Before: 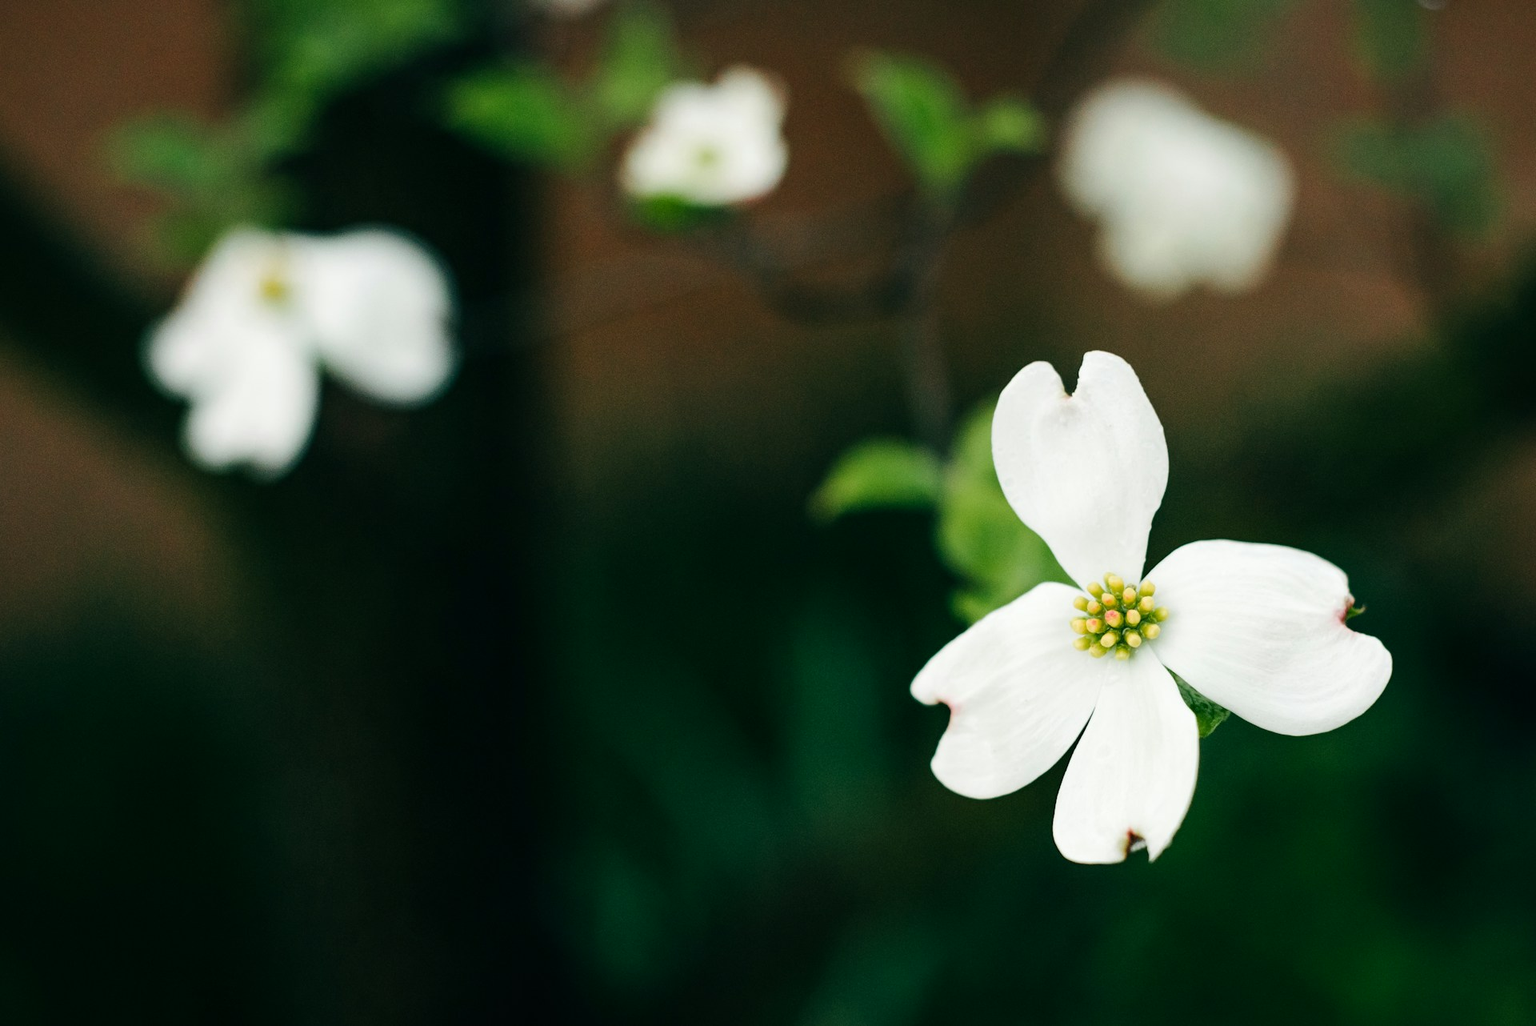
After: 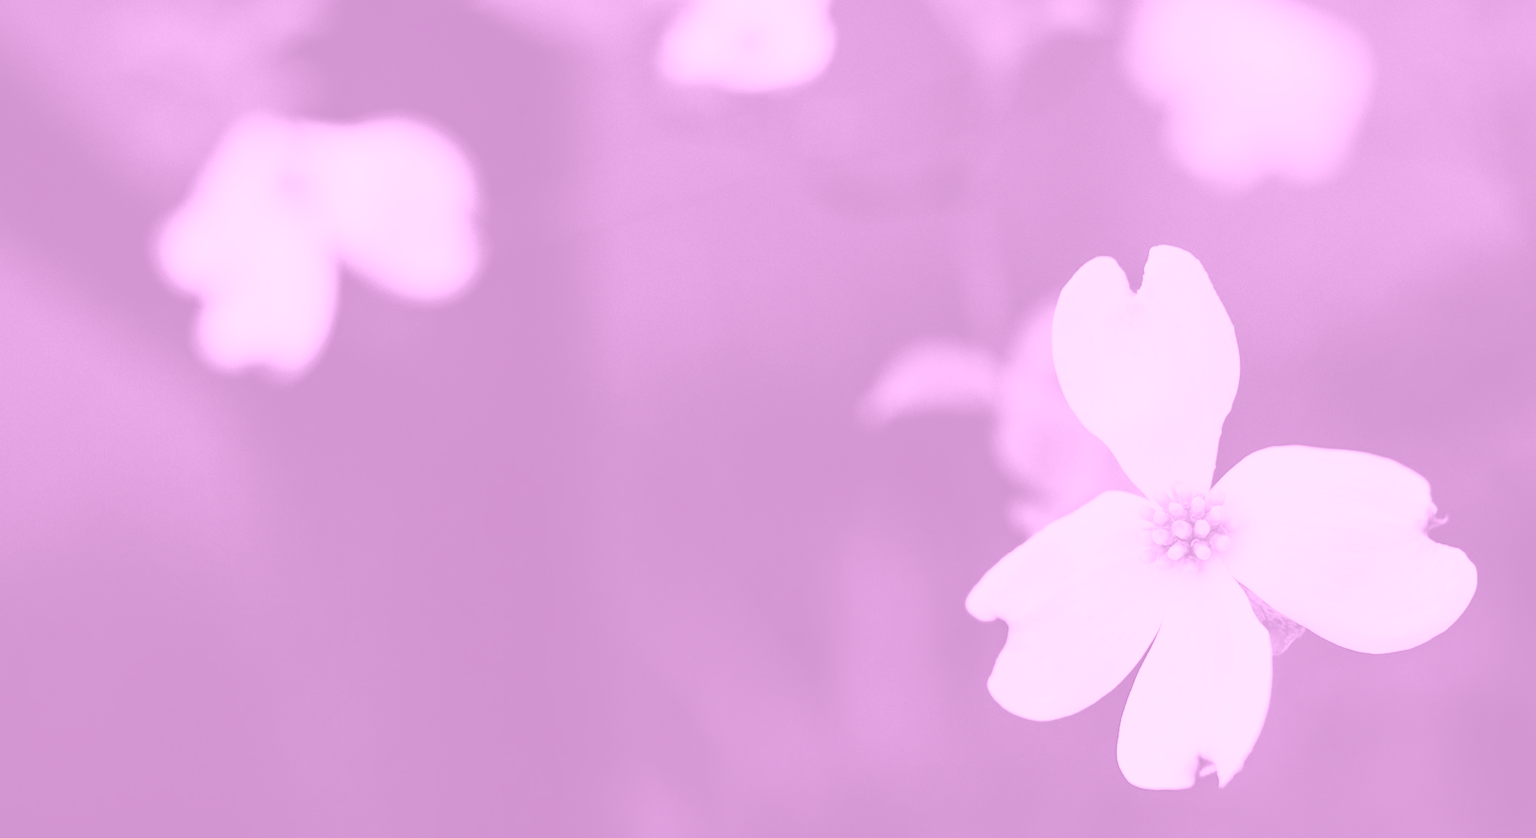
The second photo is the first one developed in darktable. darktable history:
colorize: hue 331.2°, saturation 75%, source mix 30.28%, lightness 70.52%, version 1
crop and rotate: angle 0.03°, top 11.643%, right 5.651%, bottom 11.189%
